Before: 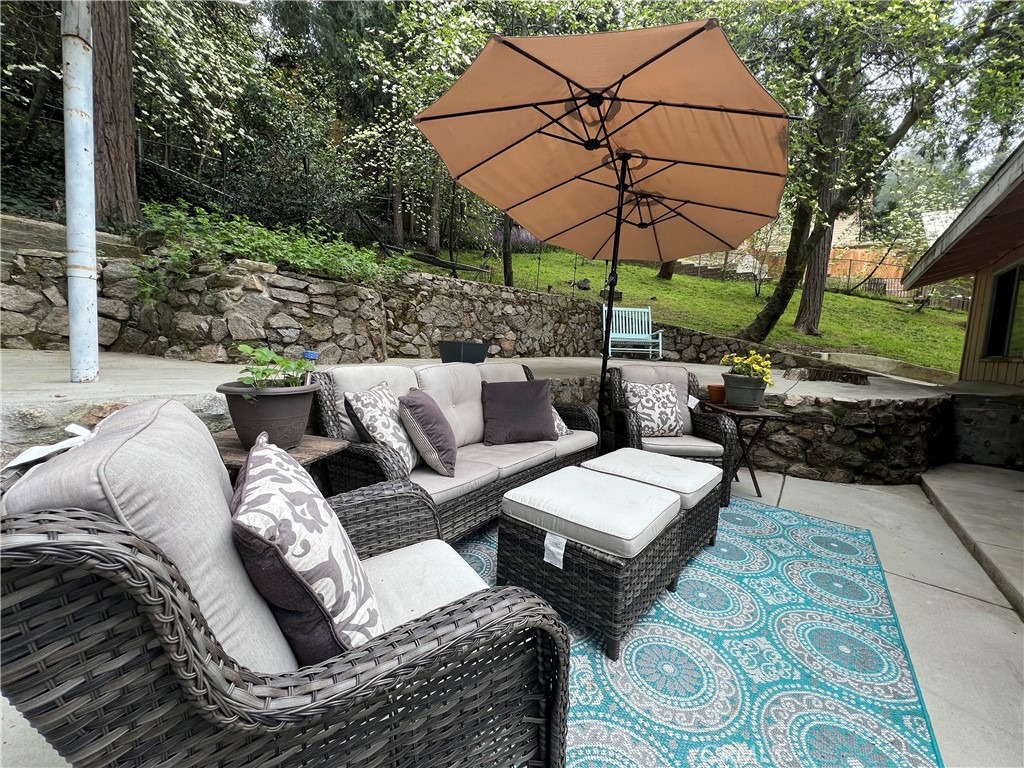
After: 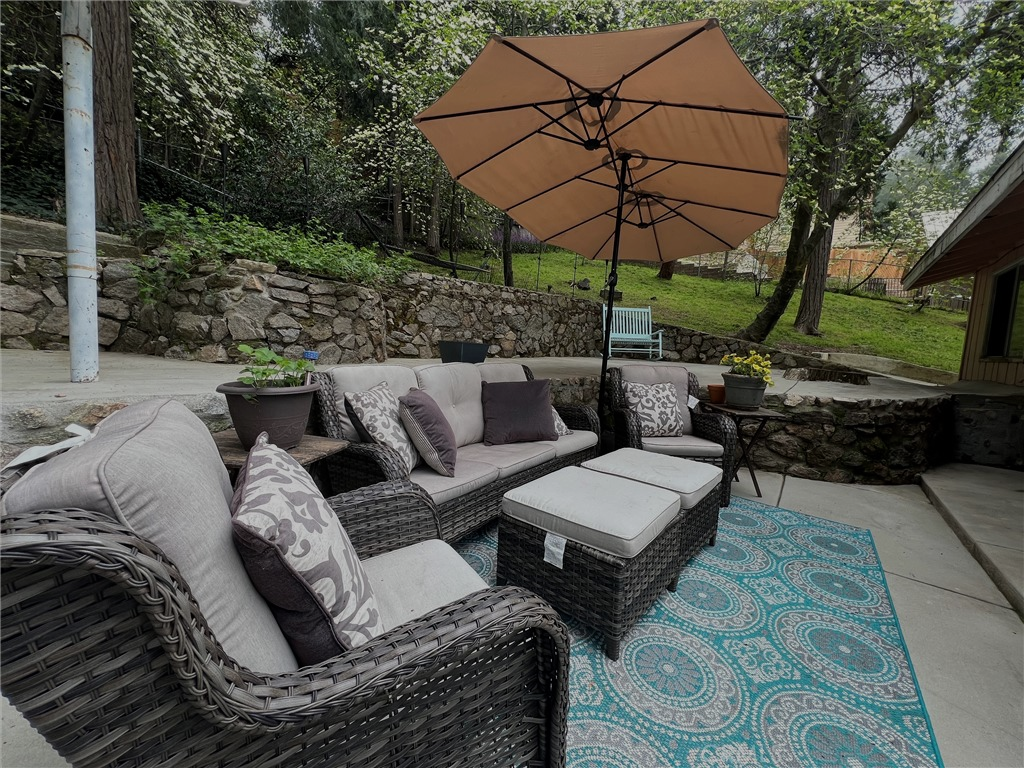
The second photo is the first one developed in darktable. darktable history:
exposure: exposure -0.896 EV, compensate exposure bias true, compensate highlight preservation false
